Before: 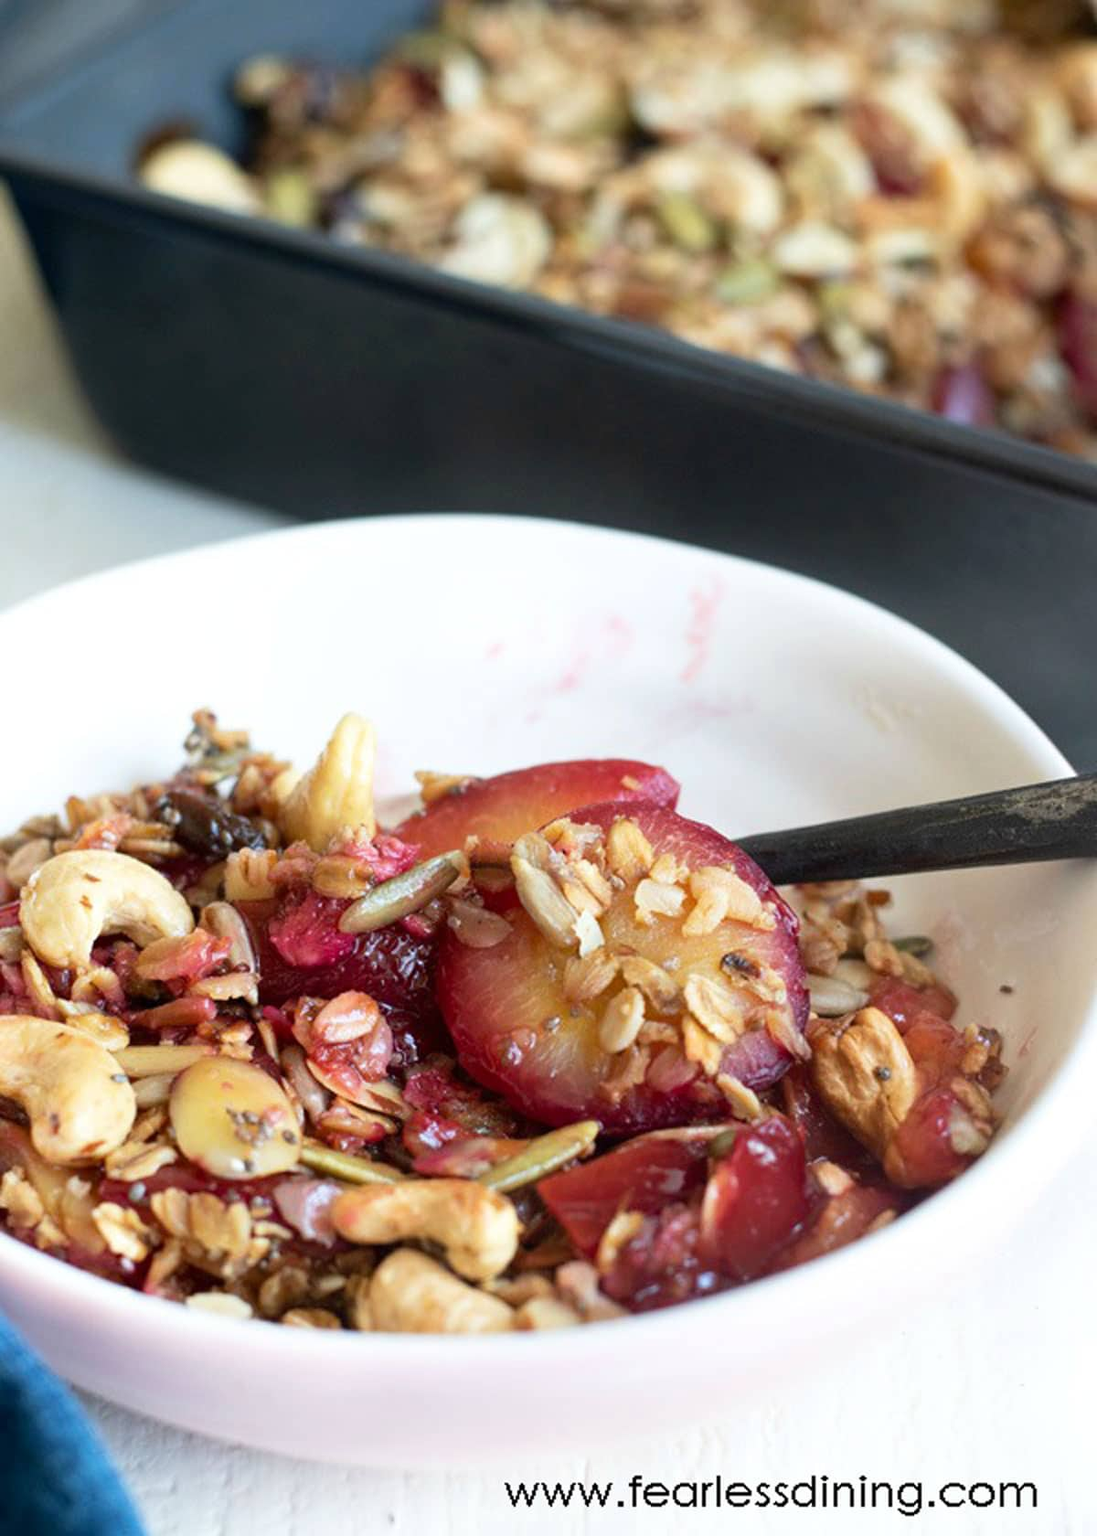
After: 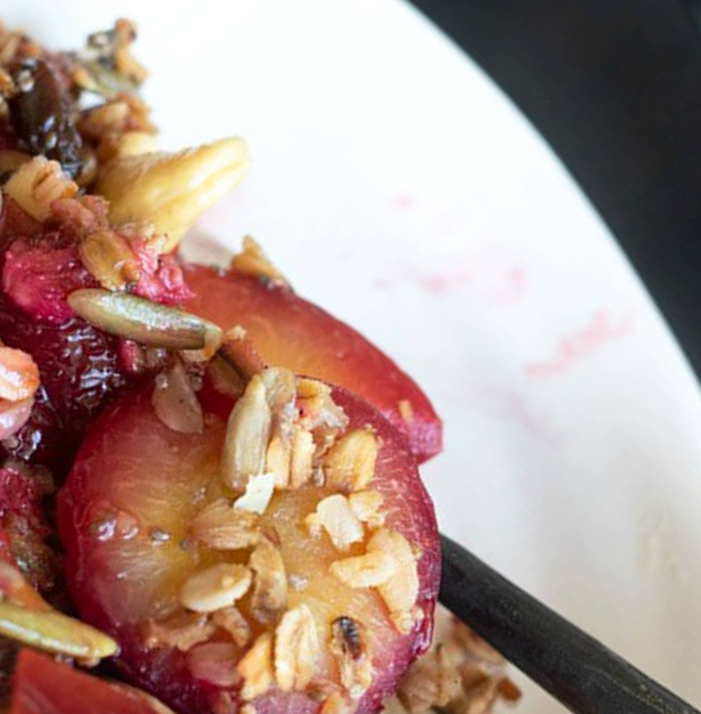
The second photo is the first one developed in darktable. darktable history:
crop and rotate: angle -44.96°, top 16.219%, right 0.823%, bottom 11.663%
